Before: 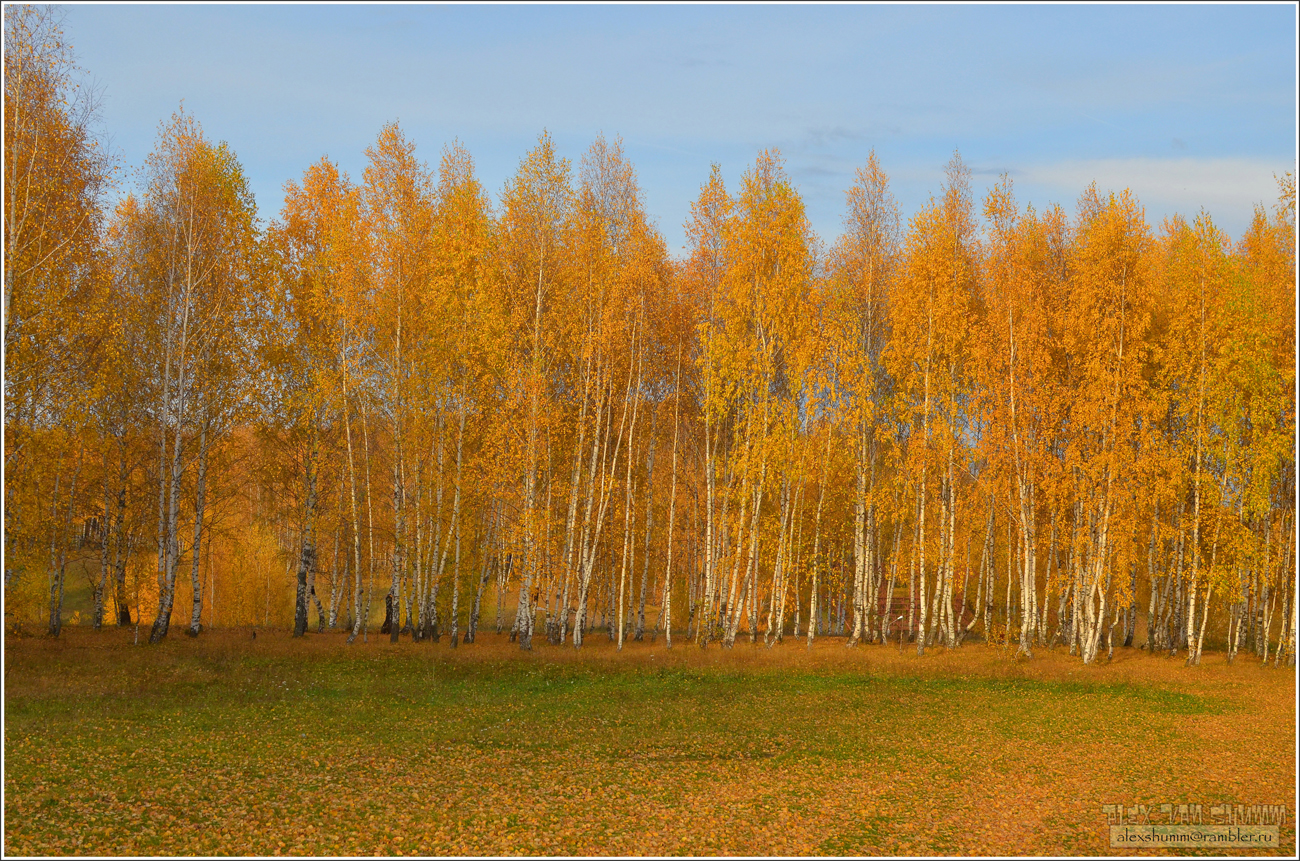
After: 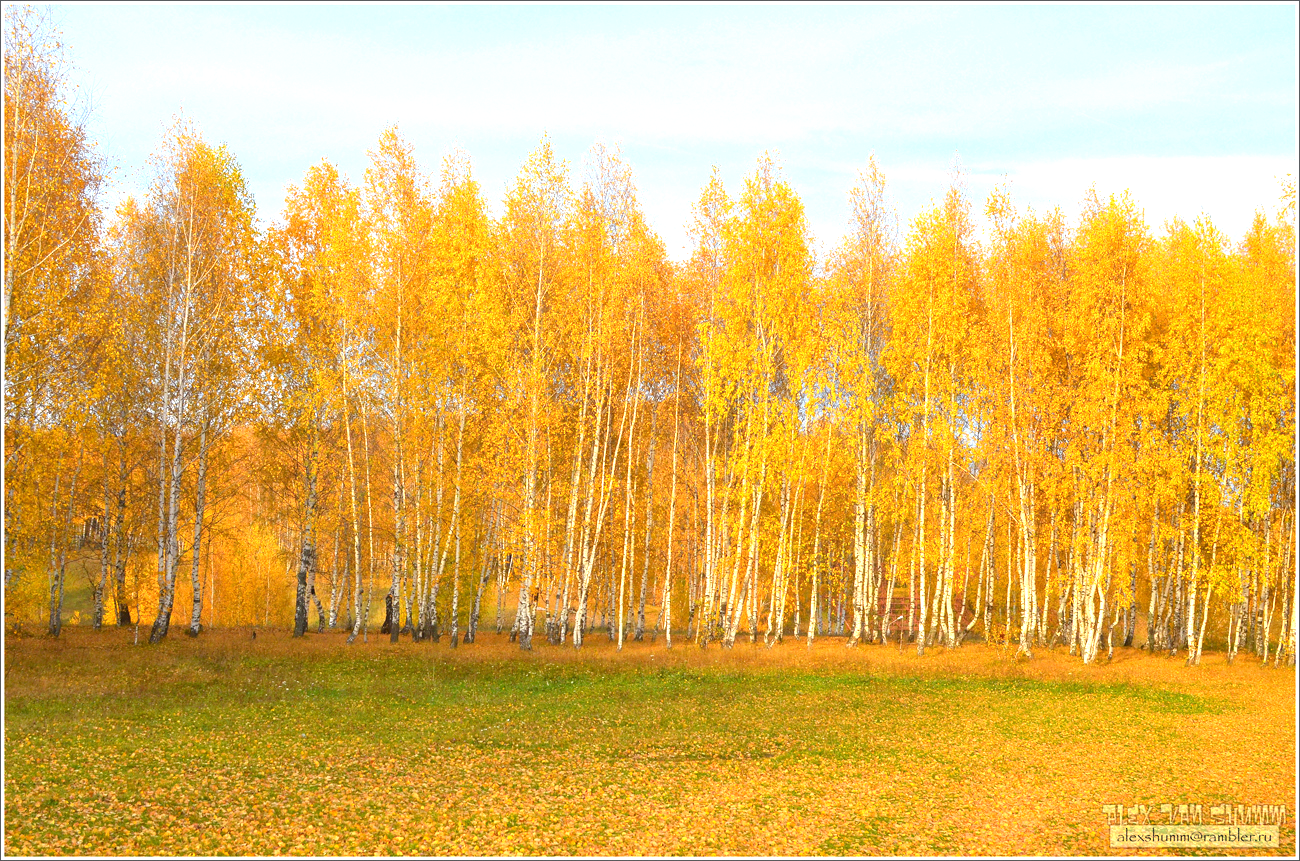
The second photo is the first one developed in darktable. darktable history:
exposure: black level correction 0.001, exposure 1.398 EV, compensate exposure bias true, compensate highlight preservation false
white balance: red 0.976, blue 1.04
